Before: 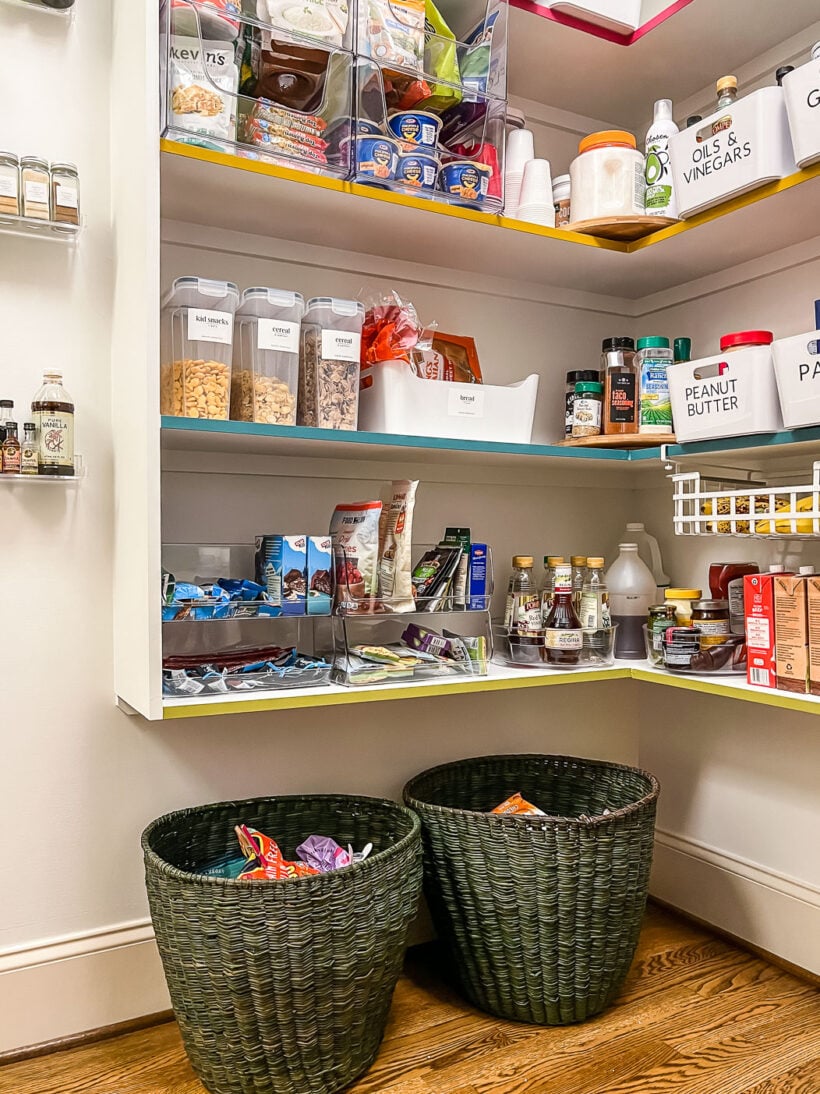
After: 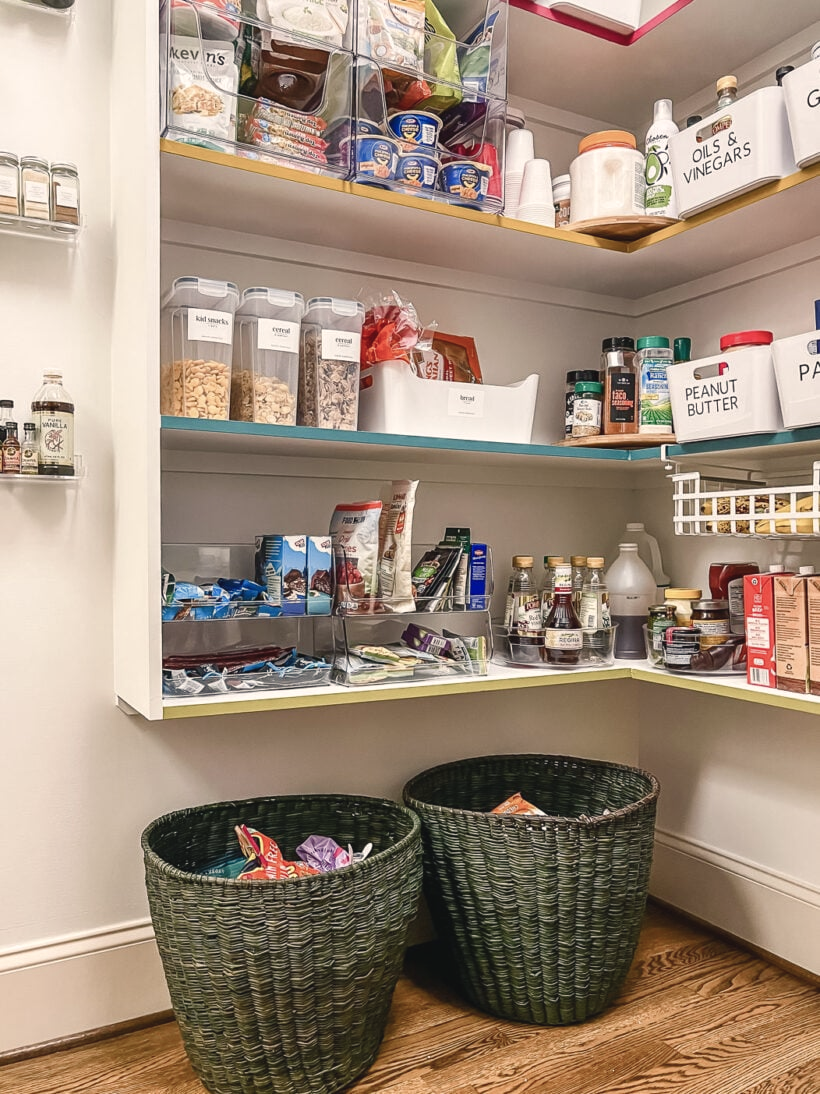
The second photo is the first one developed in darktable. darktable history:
color balance: input saturation 80.07%
color balance rgb: shadows lift › chroma 2%, shadows lift › hue 250°, power › hue 326.4°, highlights gain › chroma 2%, highlights gain › hue 64.8°, global offset › luminance 0.5%, global offset › hue 58.8°, perceptual saturation grading › highlights -25%, perceptual saturation grading › shadows 30%, global vibrance 15%
